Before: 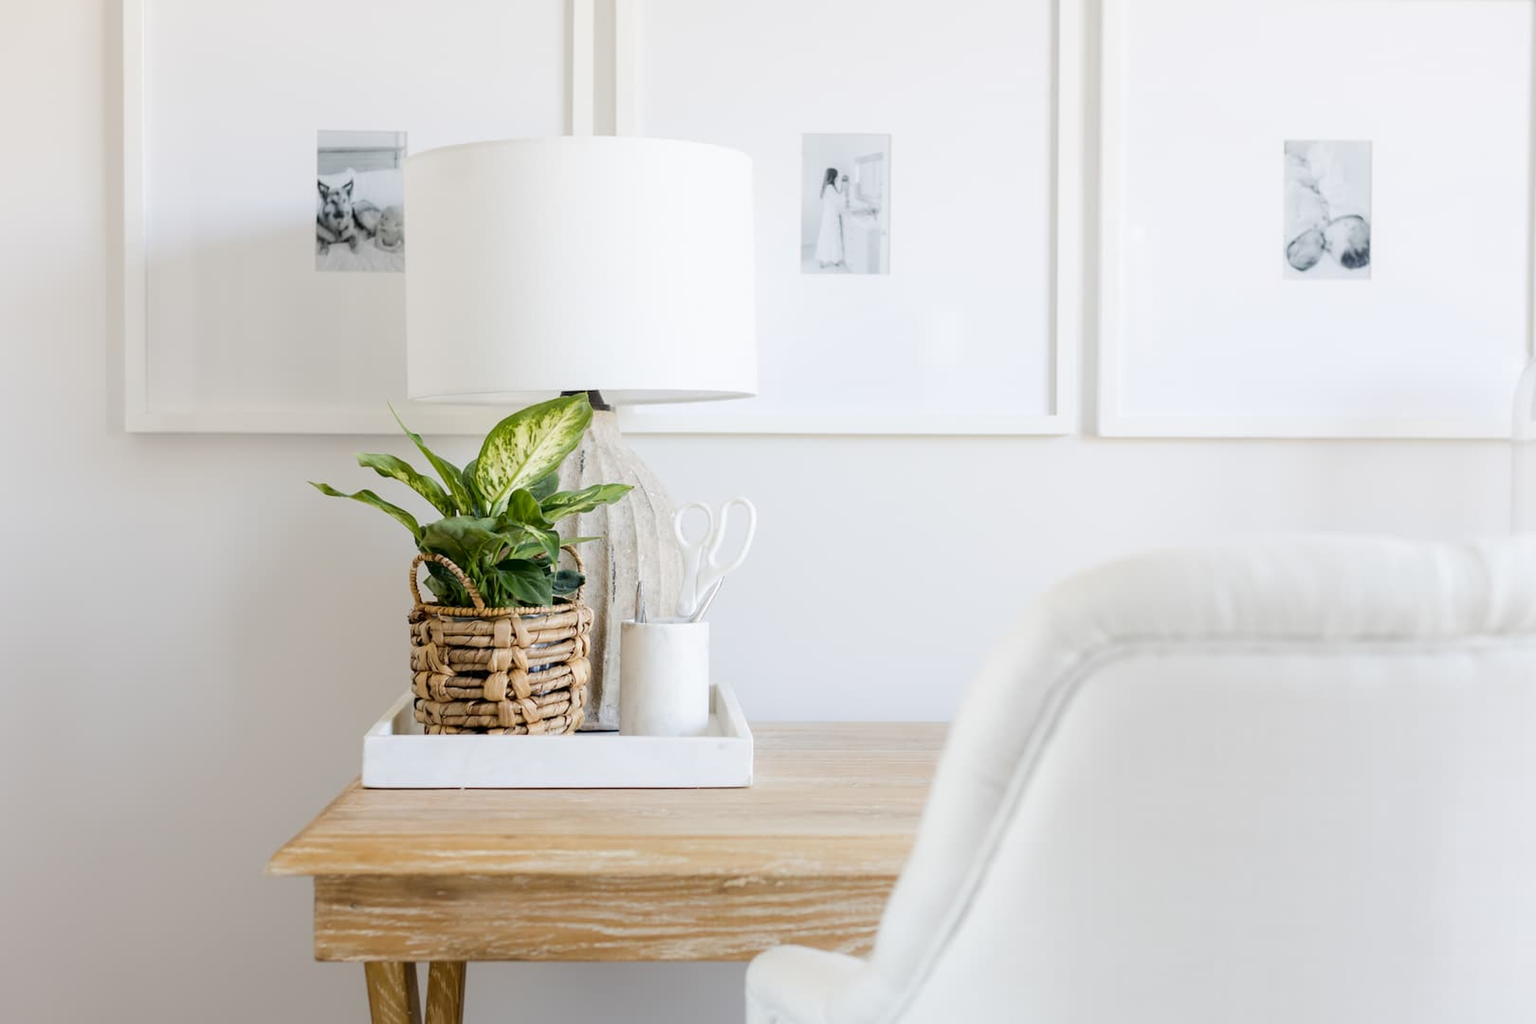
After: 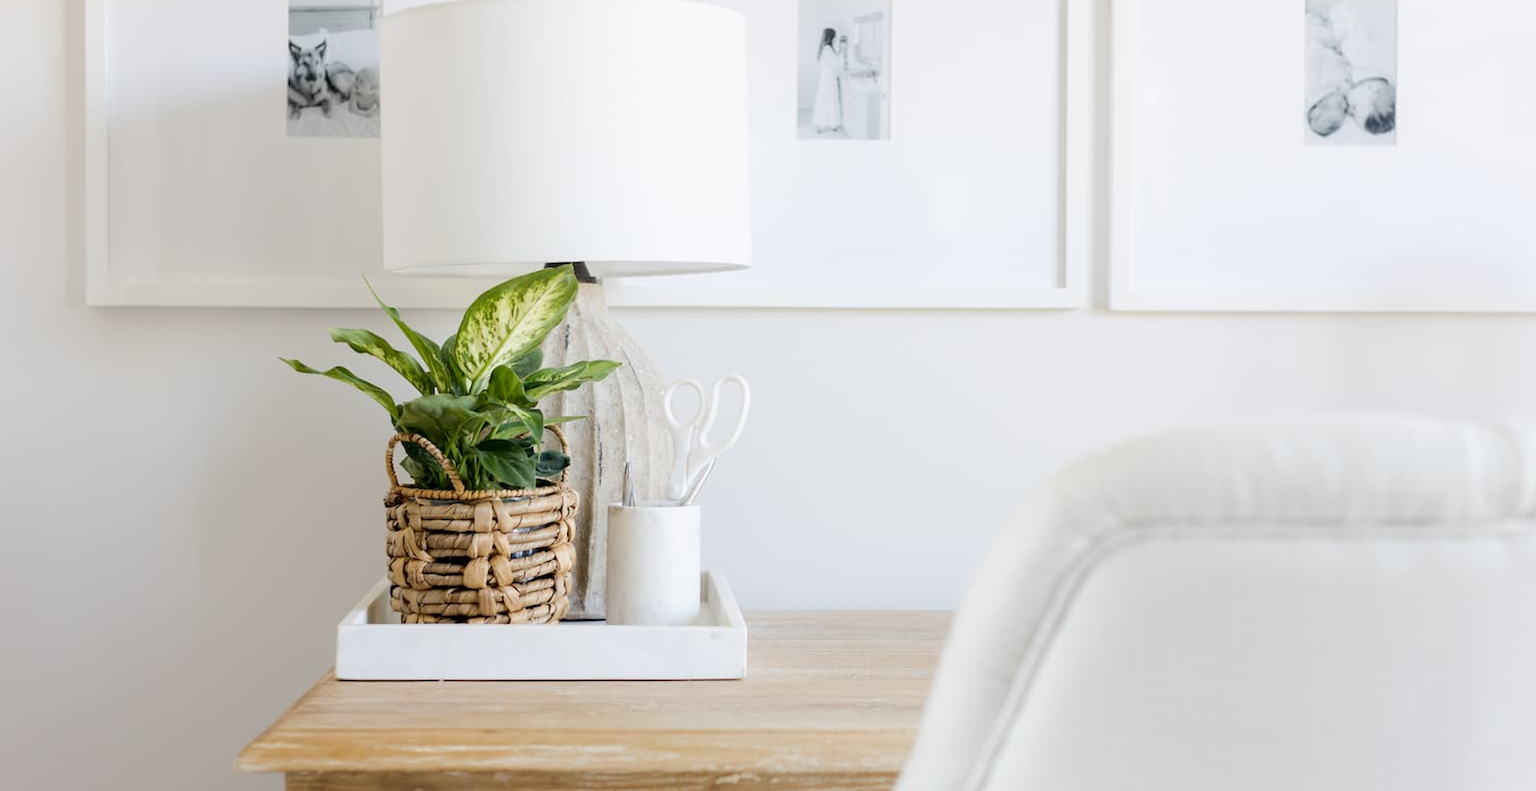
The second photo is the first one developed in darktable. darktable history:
crop and rotate: left 2.826%, top 13.857%, right 2.059%, bottom 12.61%
